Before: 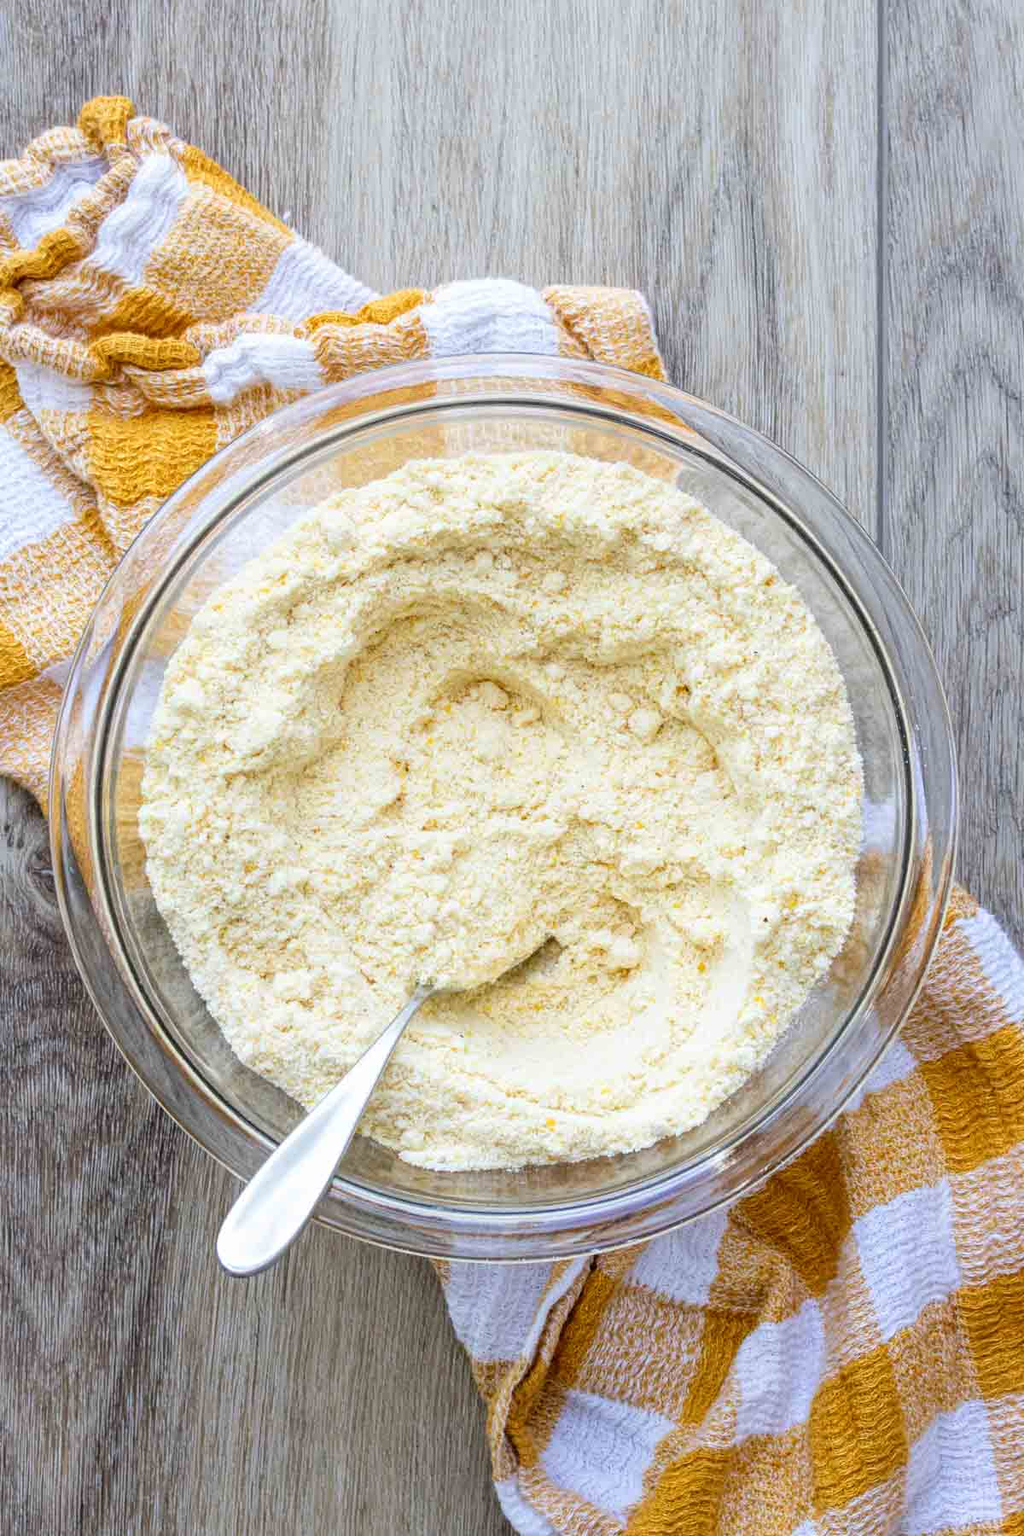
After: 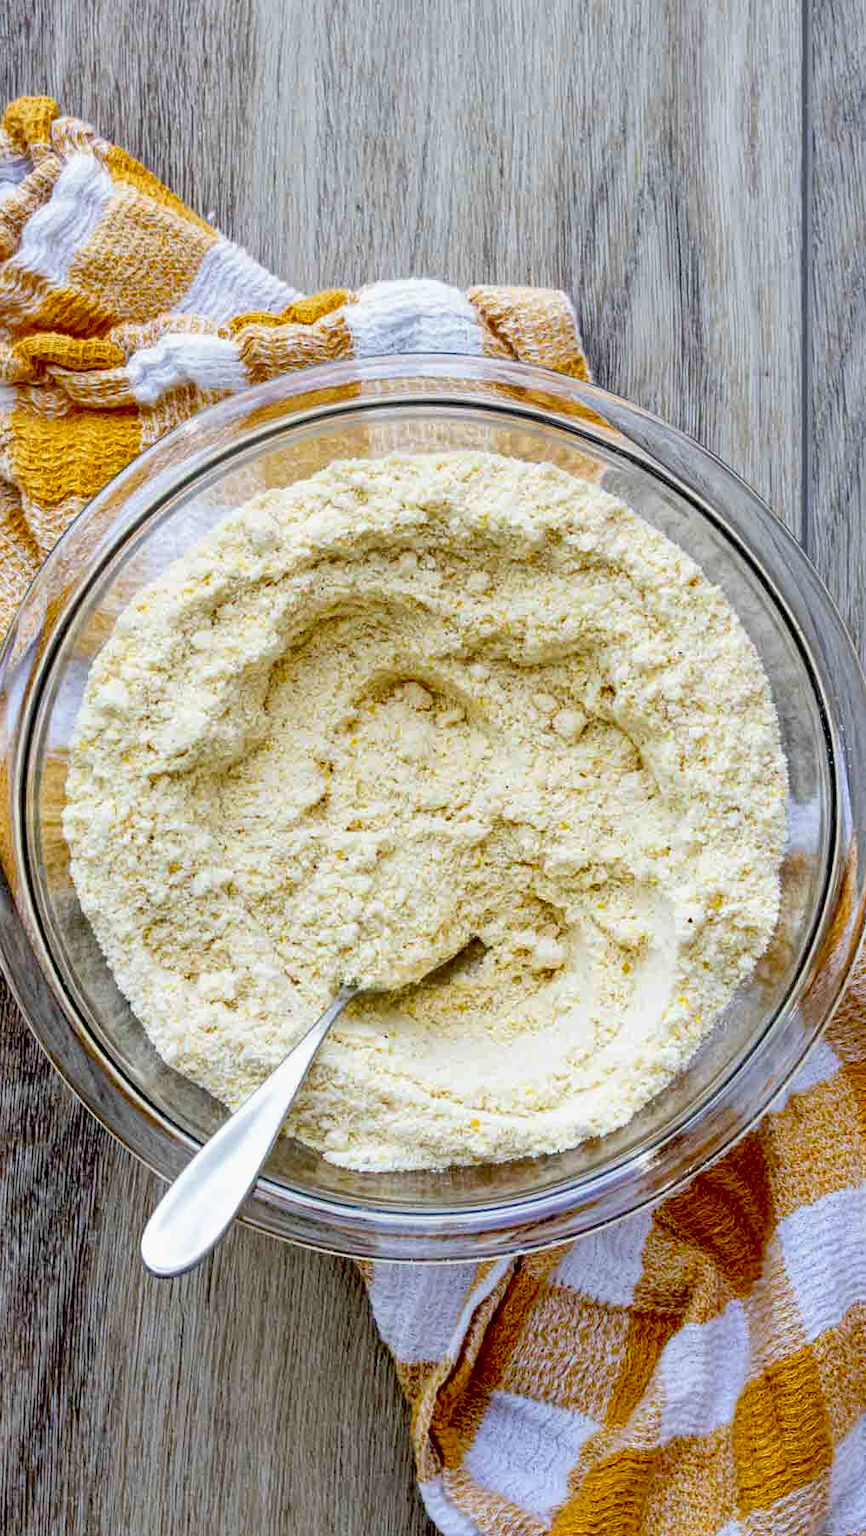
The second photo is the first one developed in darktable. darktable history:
contrast brightness saturation: contrast 0.006, saturation -0.061
exposure: black level correction 0.055, exposure -0.039 EV, compensate exposure bias true, compensate highlight preservation false
shadows and highlights: soften with gaussian
crop: left 7.5%, right 7.862%
